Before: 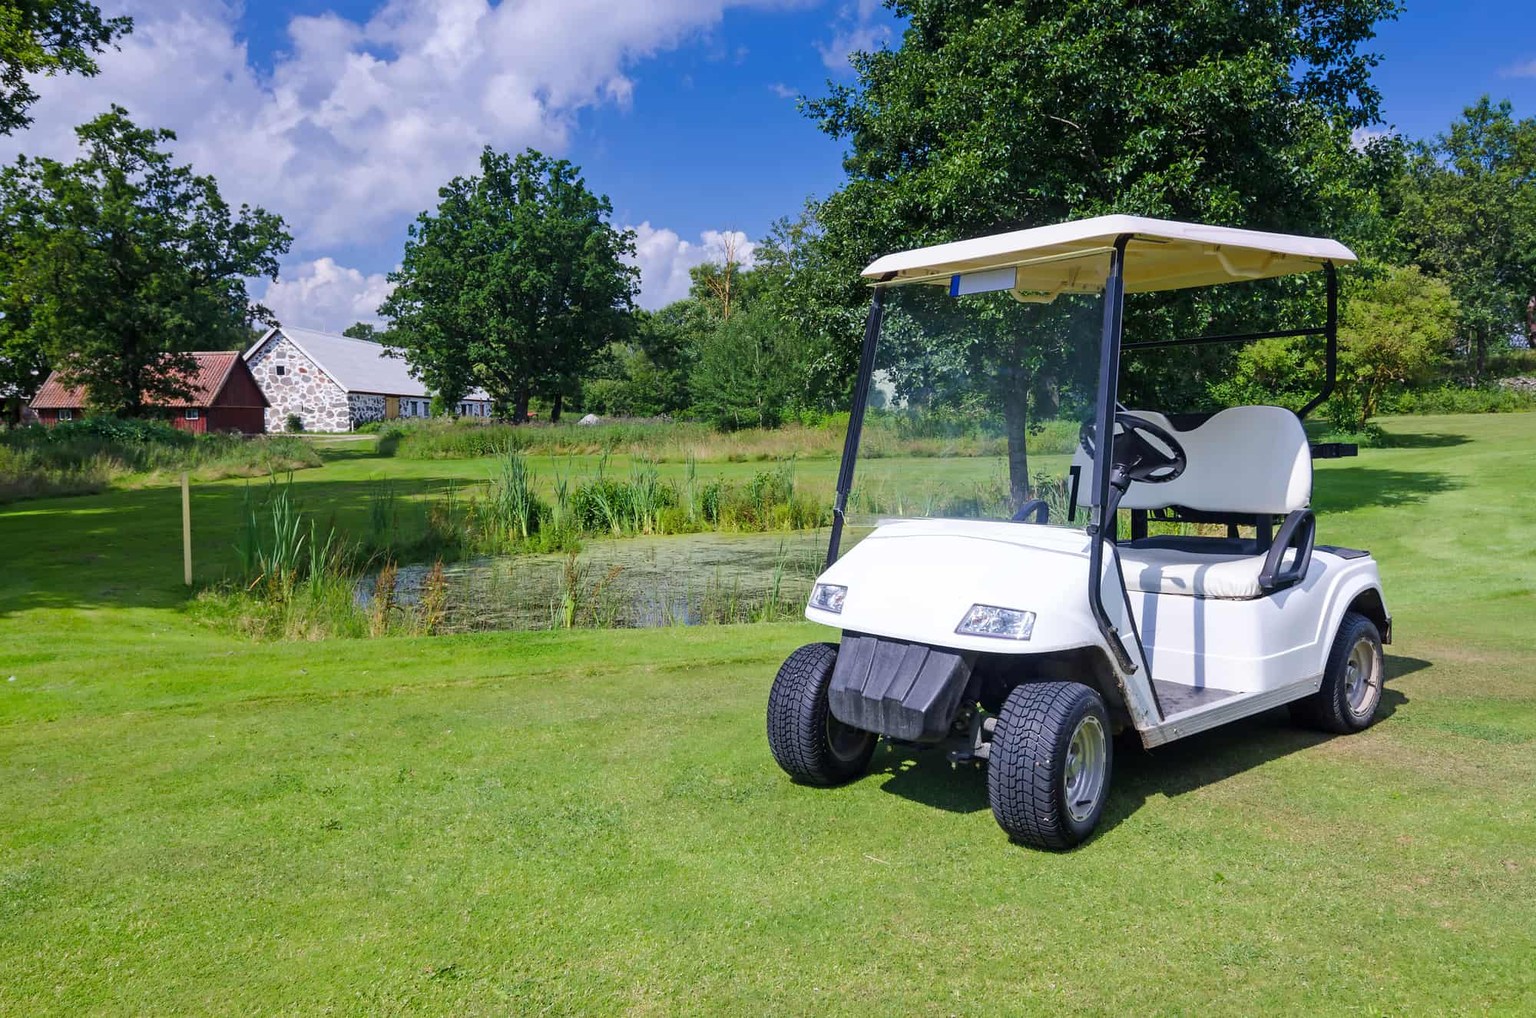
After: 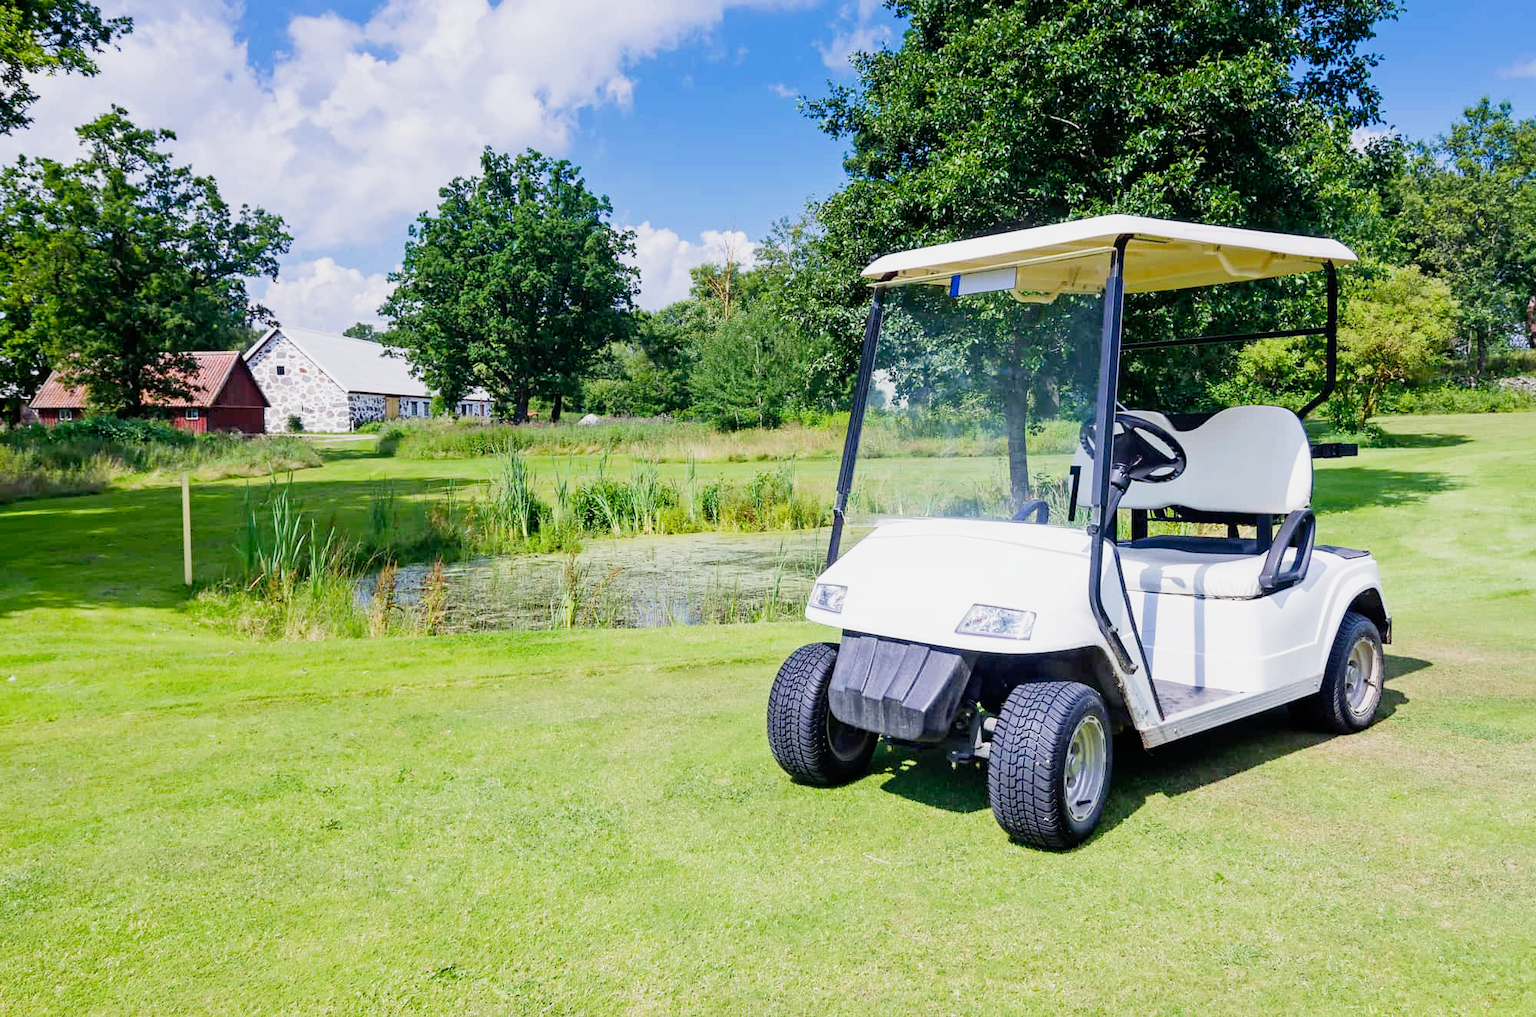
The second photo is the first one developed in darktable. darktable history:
filmic rgb: black relative exposure -7.94 EV, white relative exposure 4.19 EV, hardness 4.04, latitude 51.93%, contrast 1.014, shadows ↔ highlights balance 5.48%, preserve chrominance no, color science v5 (2021), contrast in shadows safe, contrast in highlights safe
exposure: black level correction 0, exposure 1 EV, compensate highlight preservation false
